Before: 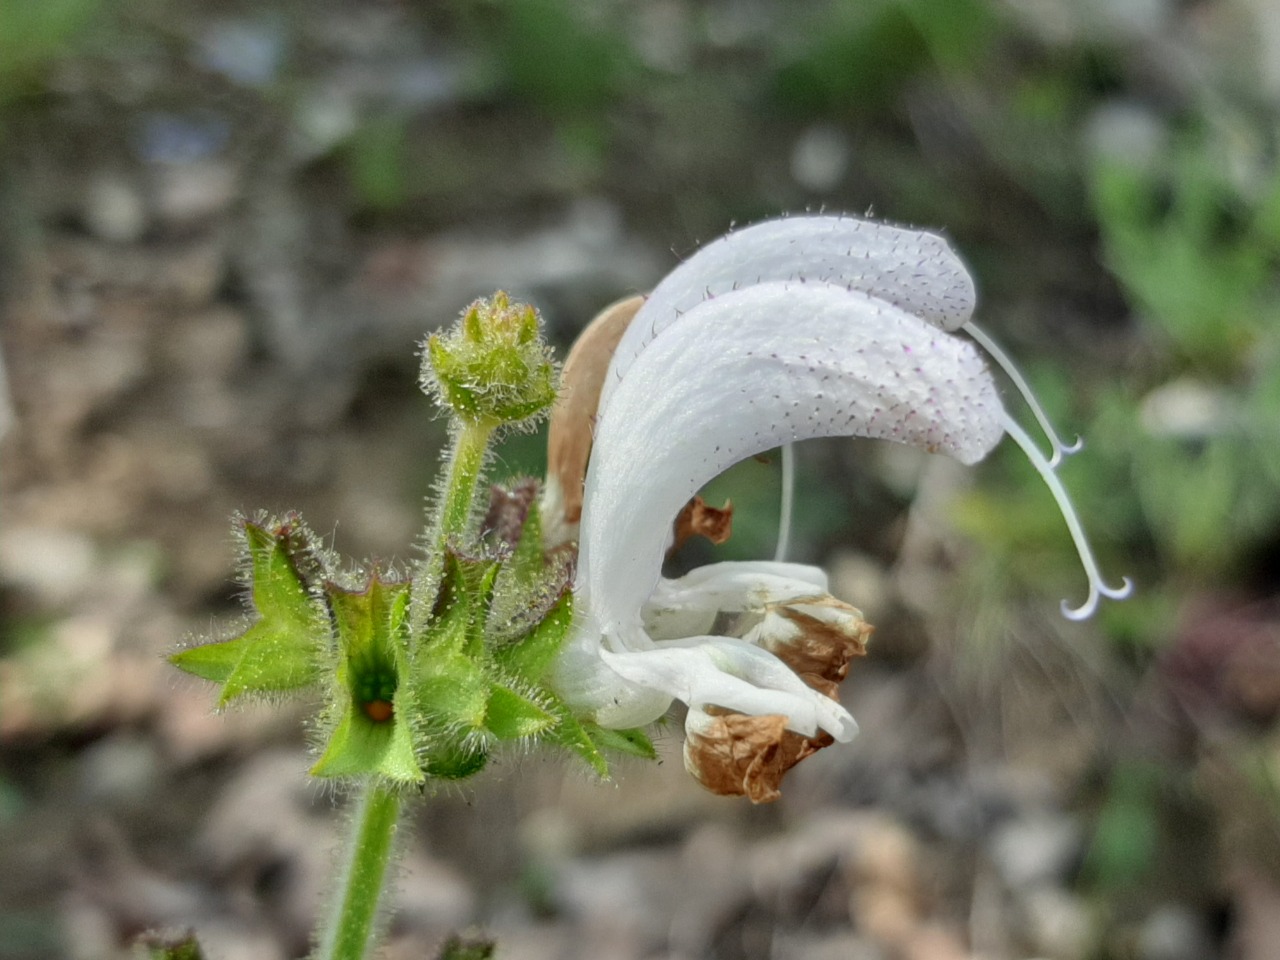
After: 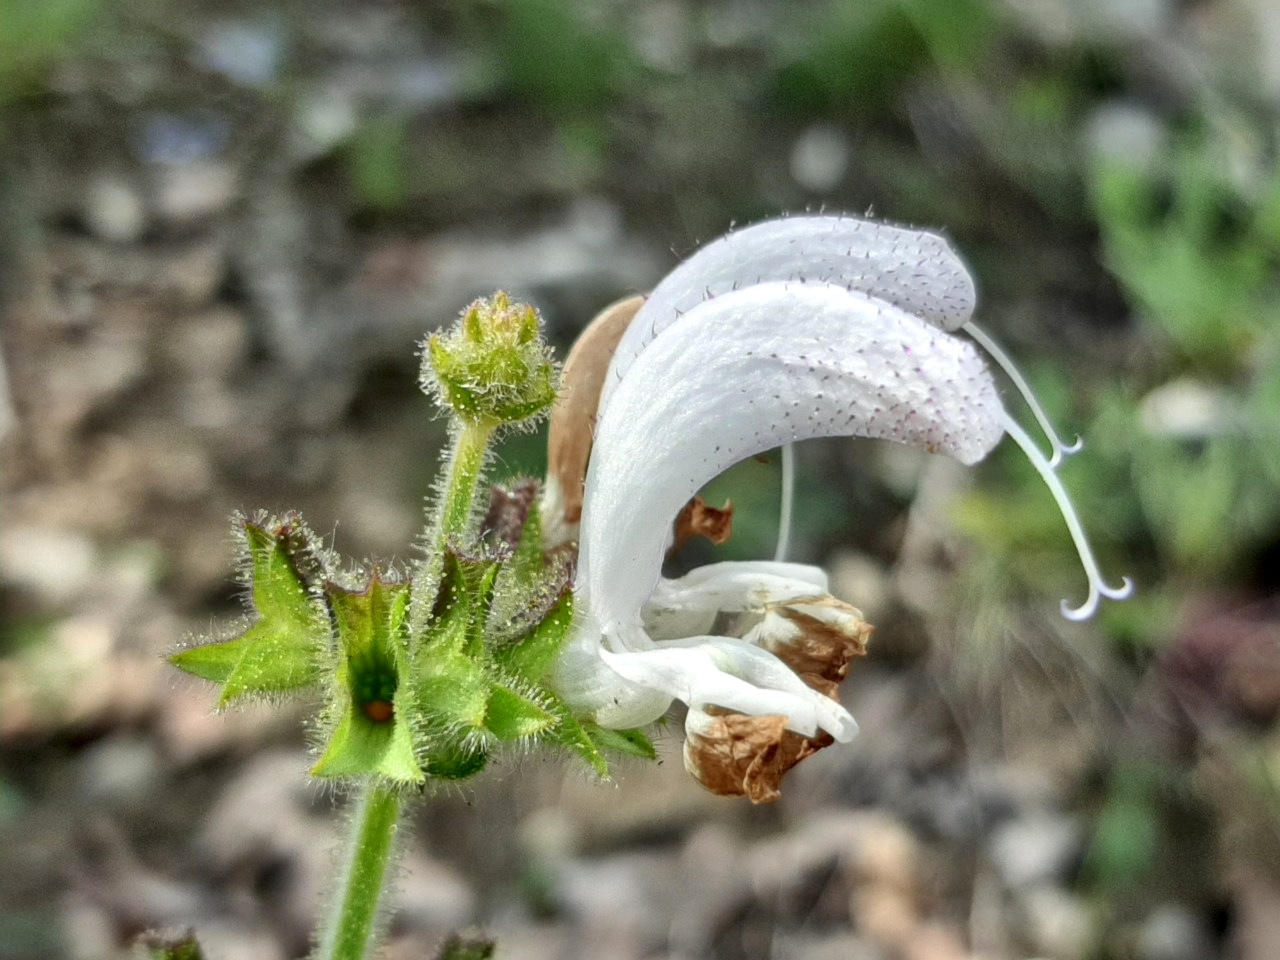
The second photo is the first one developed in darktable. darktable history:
exposure: exposure 0.203 EV, compensate highlight preservation false
local contrast: mode bilateral grid, contrast 20, coarseness 51, detail 143%, midtone range 0.2
